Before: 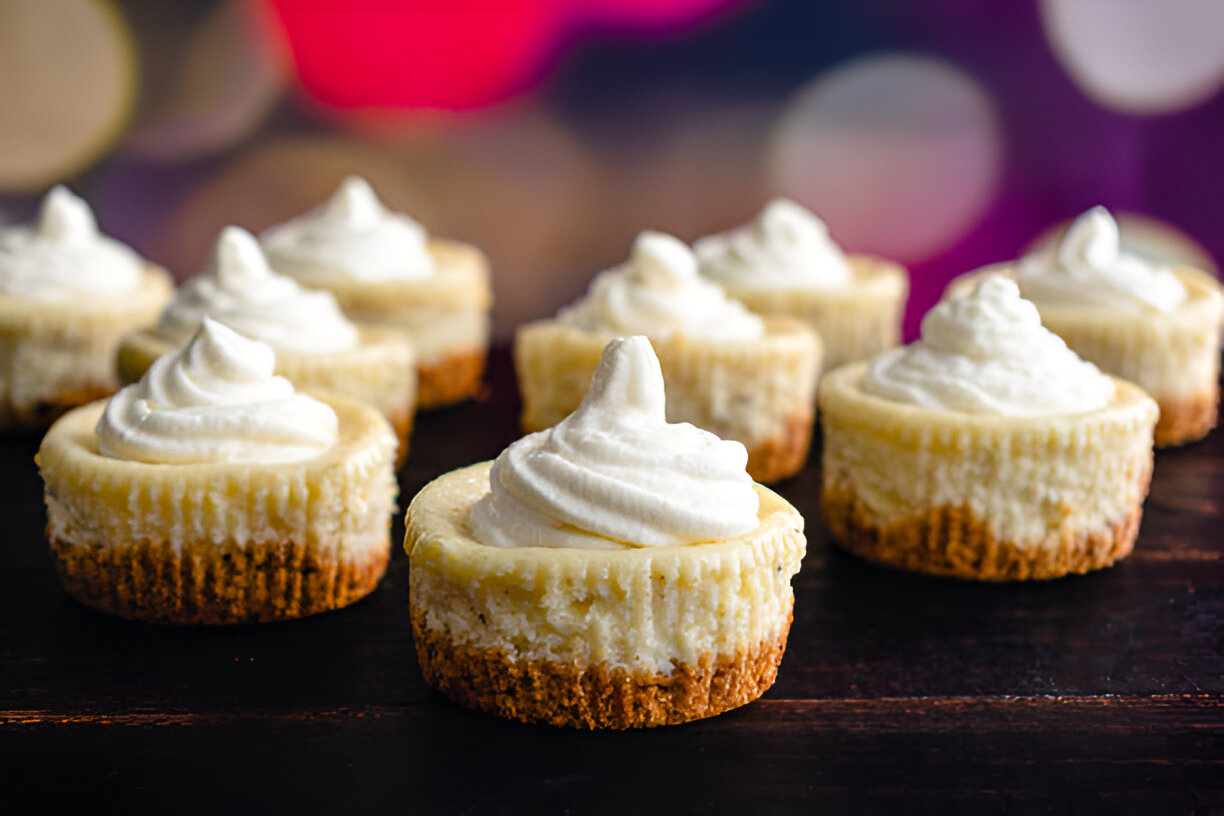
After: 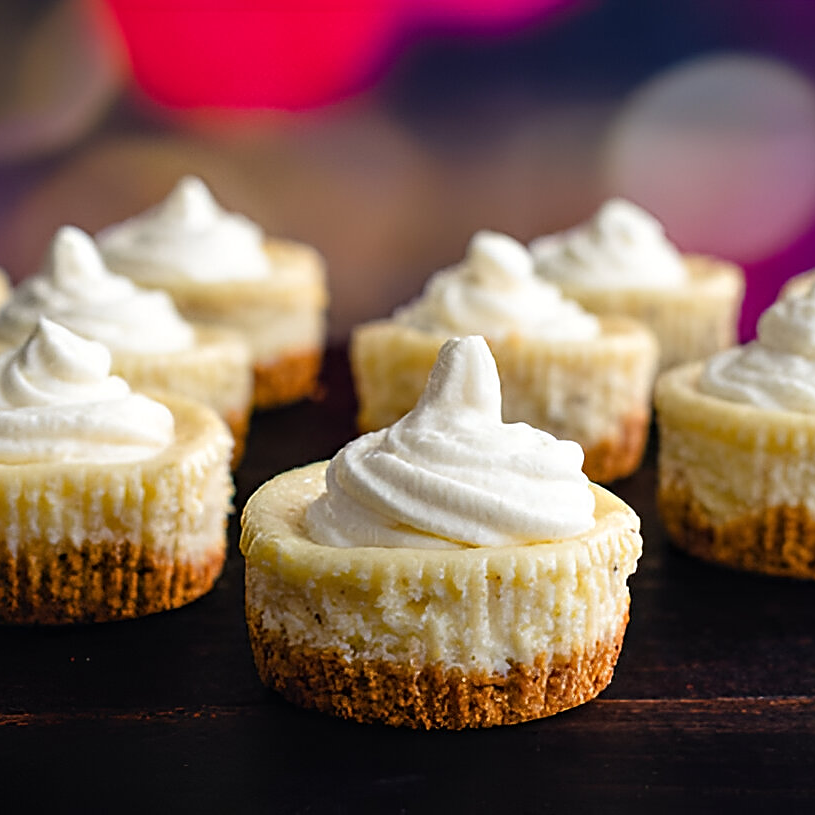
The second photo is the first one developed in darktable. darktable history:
sharpen: on, module defaults
crop and rotate: left 13.4%, right 19.936%
